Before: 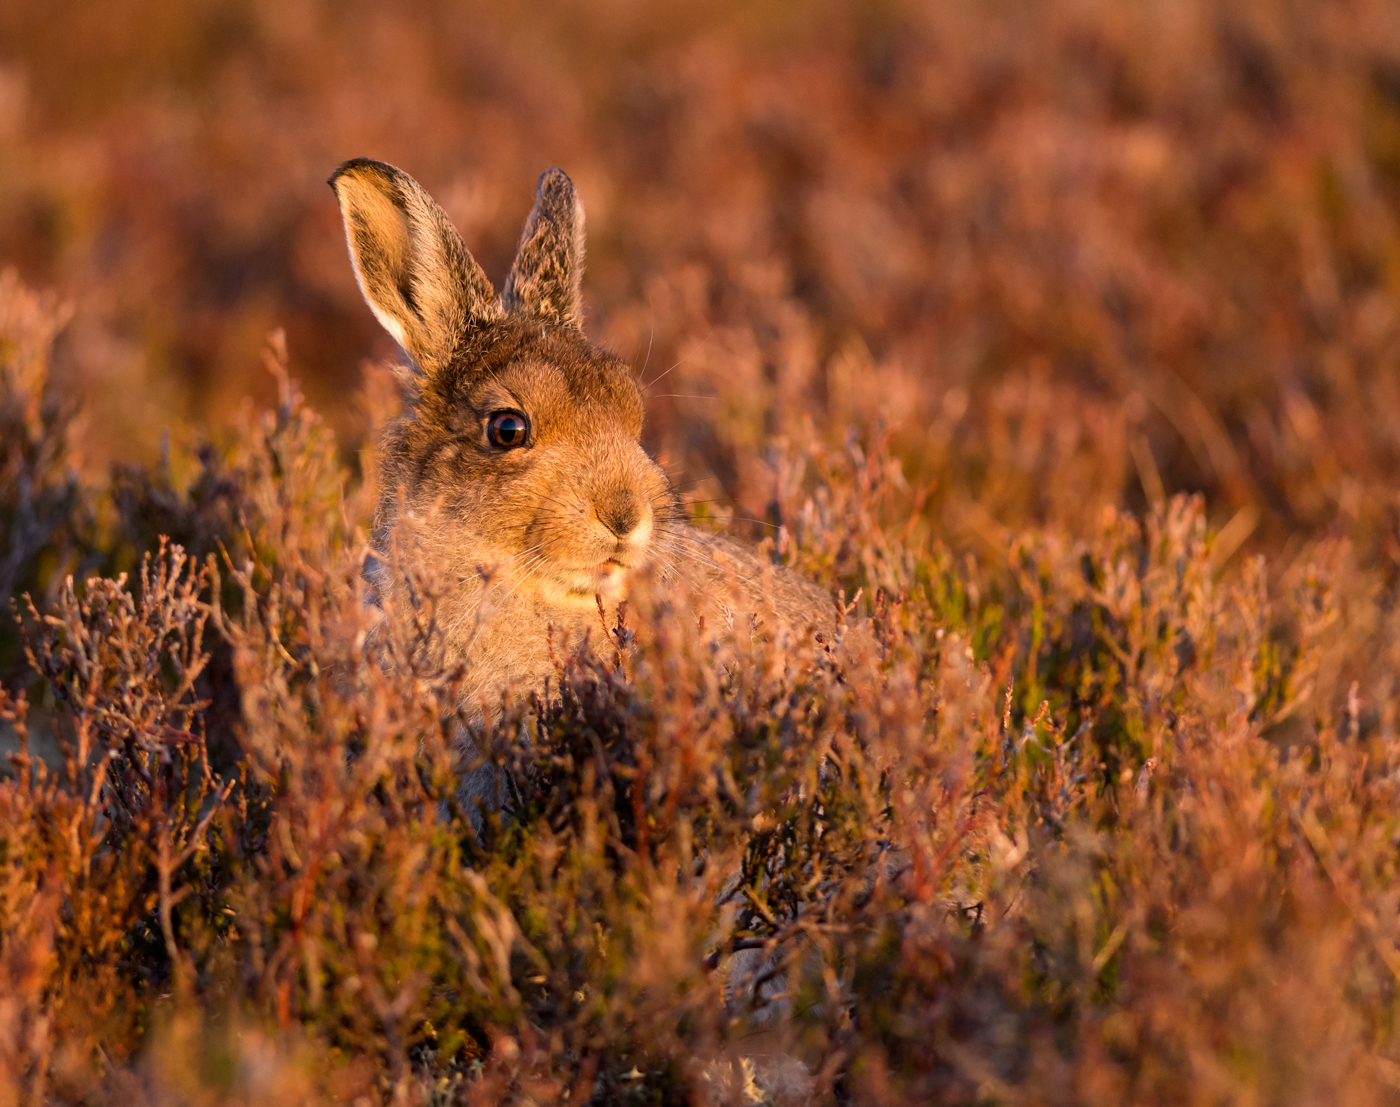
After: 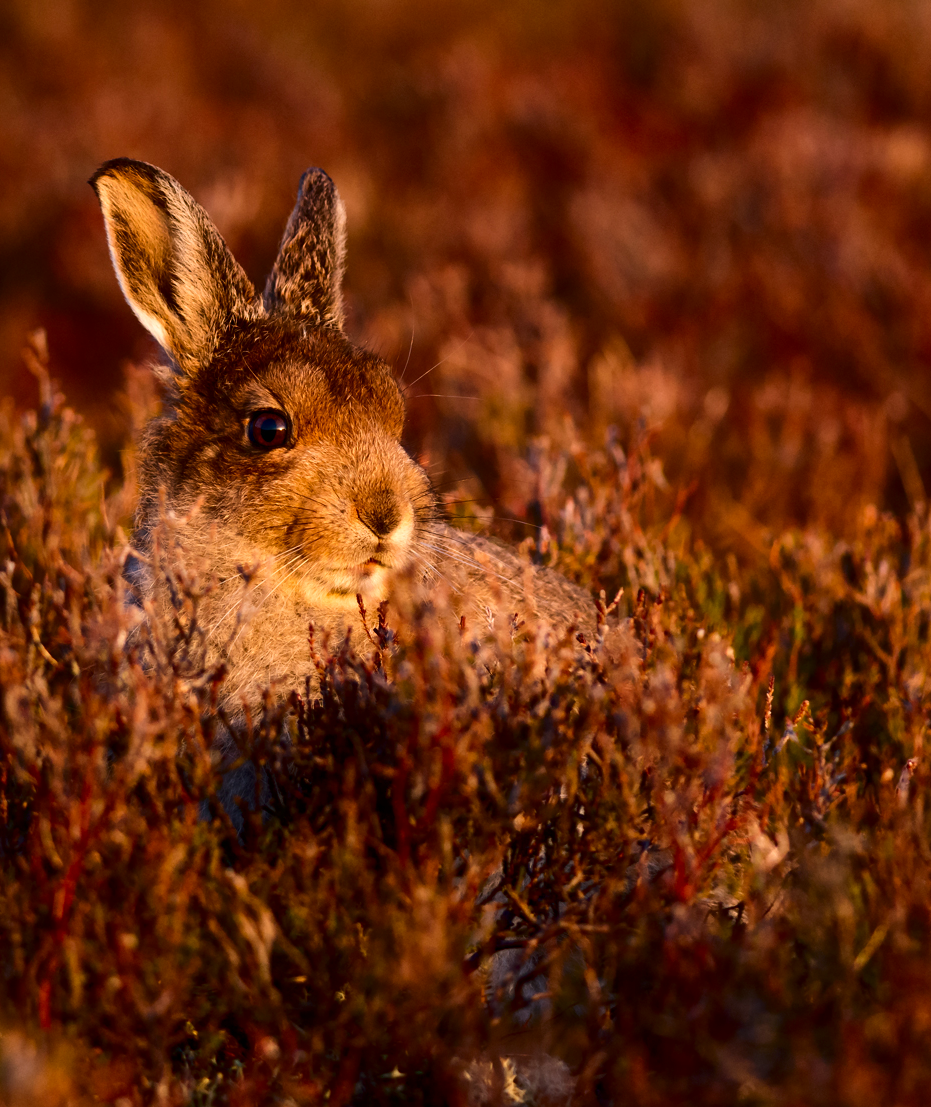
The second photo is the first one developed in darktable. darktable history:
crop: left 17.081%, right 16.384%
contrast brightness saturation: contrast 0.187, brightness -0.236, saturation 0.107
